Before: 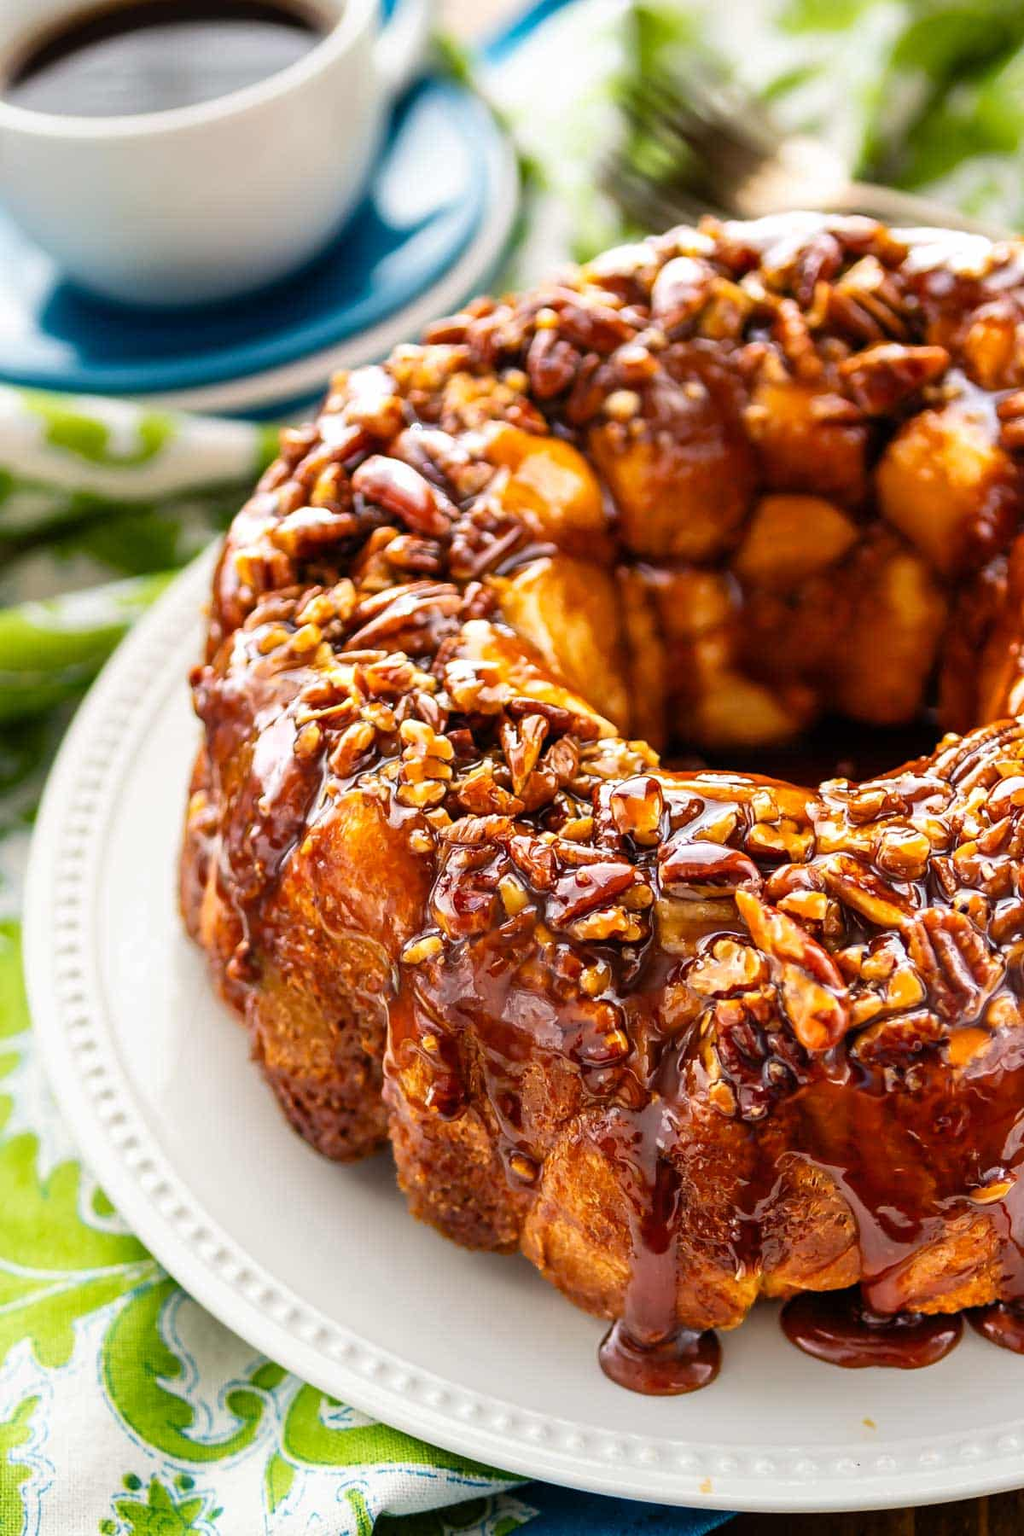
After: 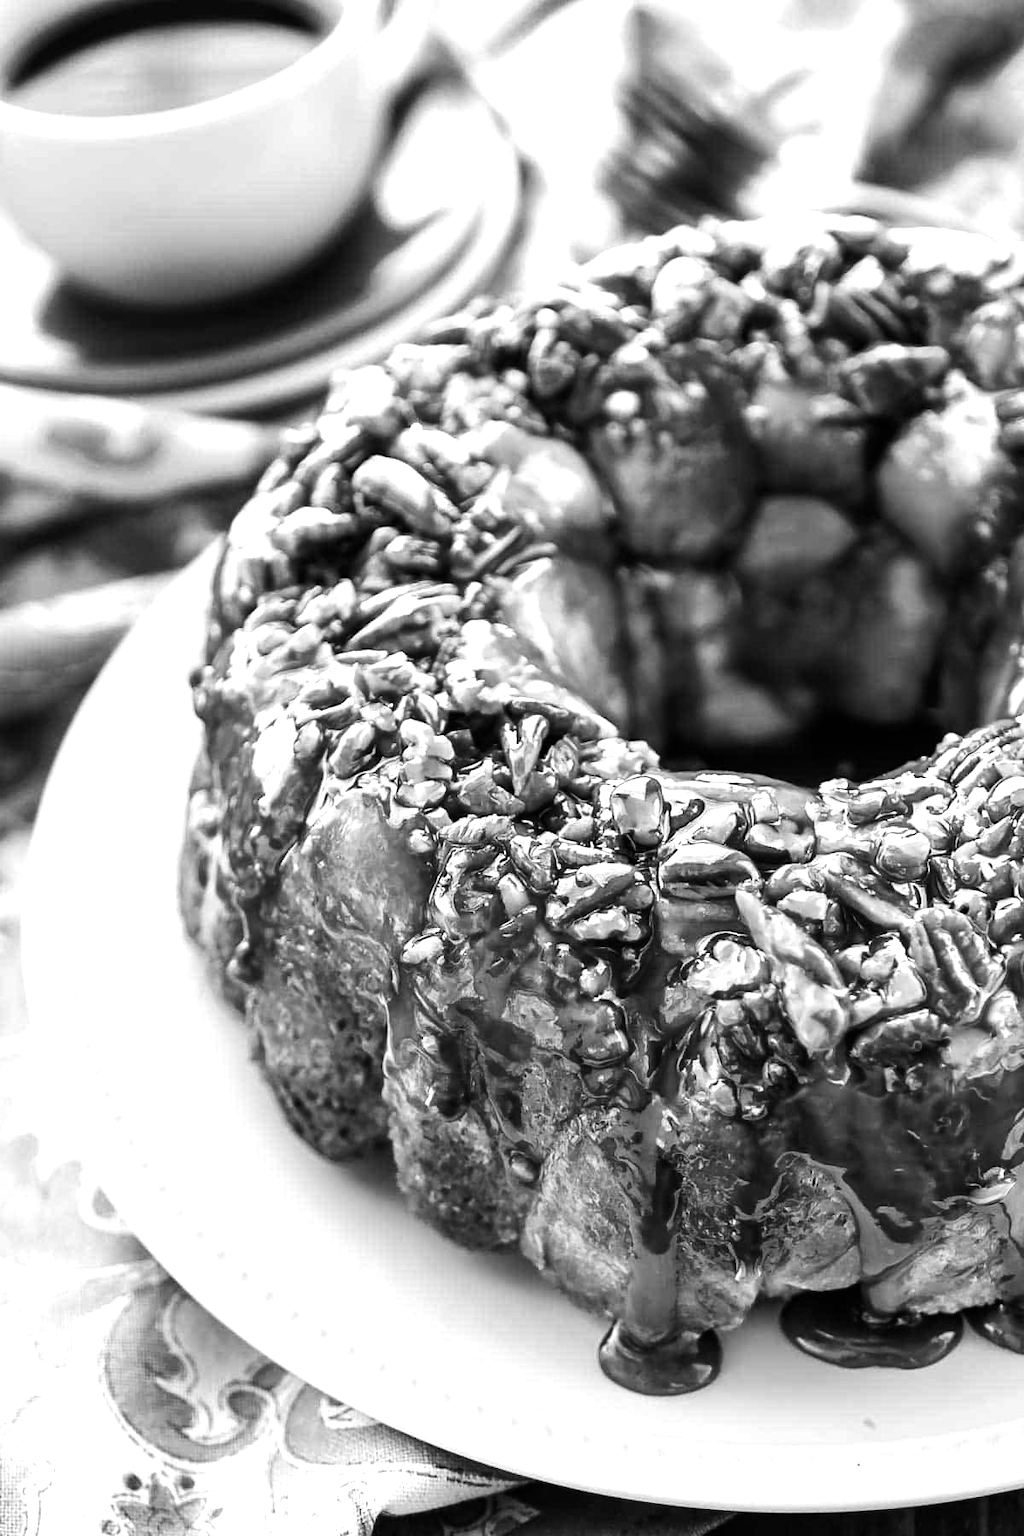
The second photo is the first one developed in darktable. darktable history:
monochrome: on, module defaults
tone equalizer: -8 EV -0.75 EV, -7 EV -0.7 EV, -6 EV -0.6 EV, -5 EV -0.4 EV, -3 EV 0.4 EV, -2 EV 0.6 EV, -1 EV 0.7 EV, +0 EV 0.75 EV, edges refinement/feathering 500, mask exposure compensation -1.57 EV, preserve details no
